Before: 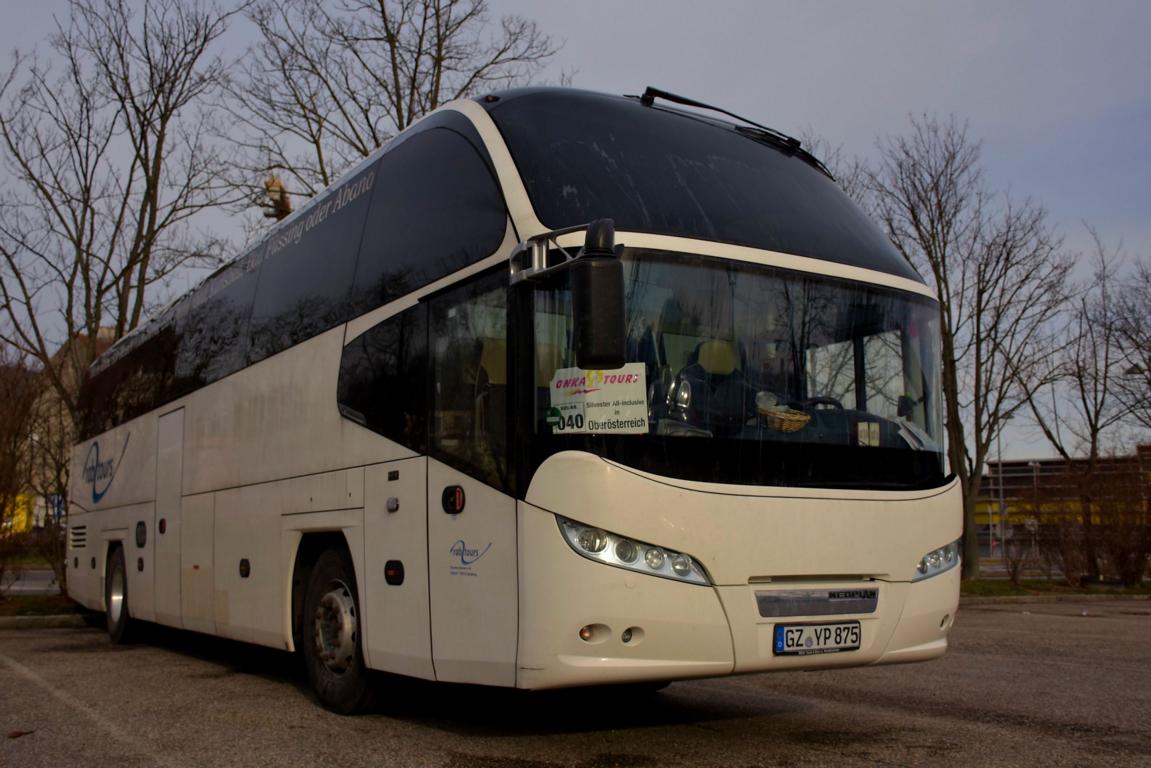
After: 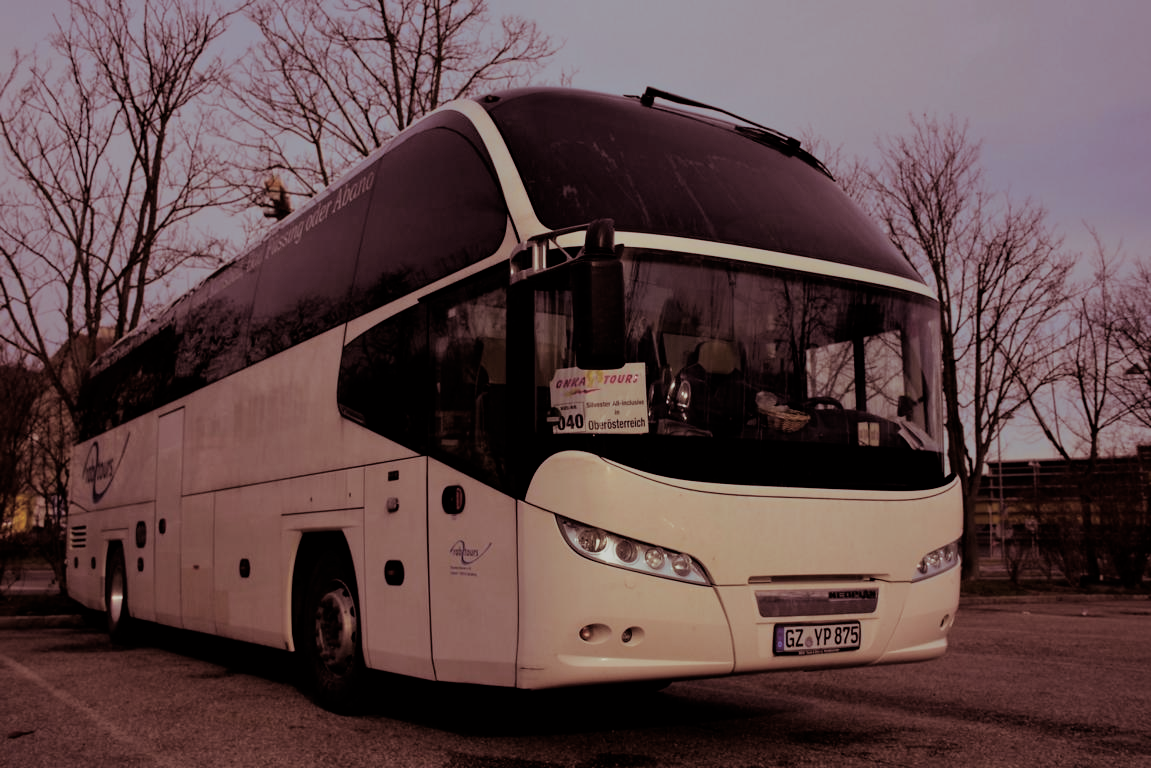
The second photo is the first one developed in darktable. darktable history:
split-toning: on, module defaults
filmic rgb: black relative exposure -6.98 EV, white relative exposure 5.63 EV, hardness 2.86
